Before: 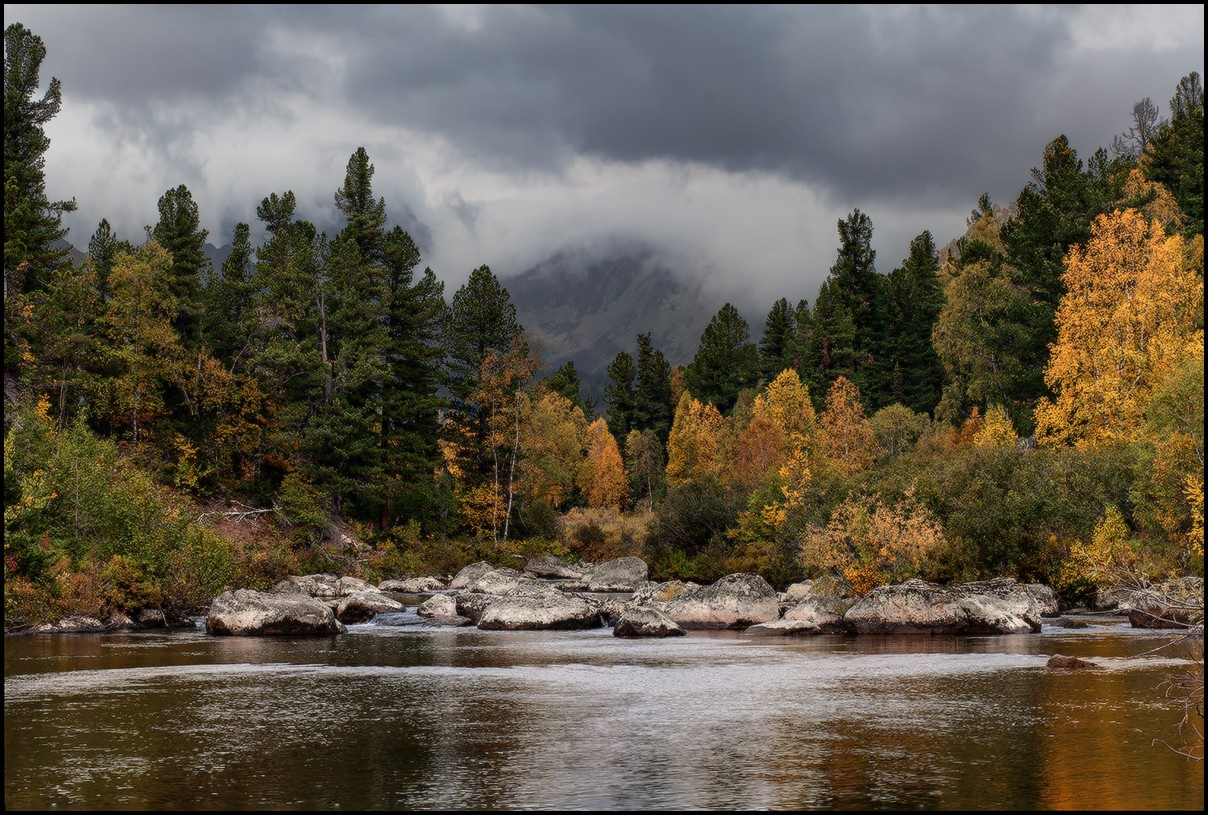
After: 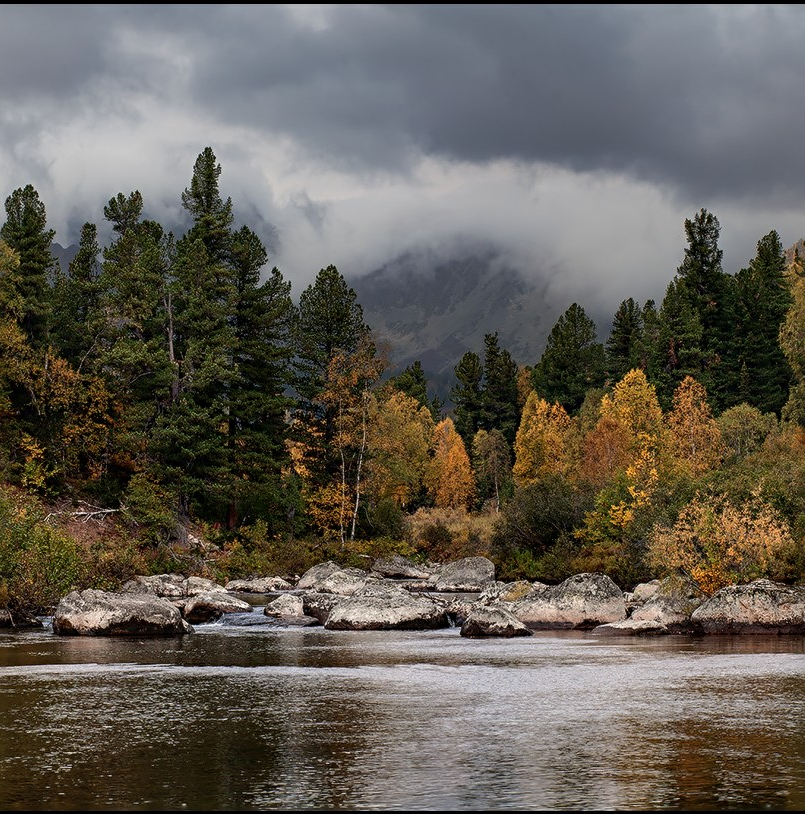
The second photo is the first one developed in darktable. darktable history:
sharpen: radius 2.498, amount 0.322
crop and rotate: left 12.686%, right 20.612%
